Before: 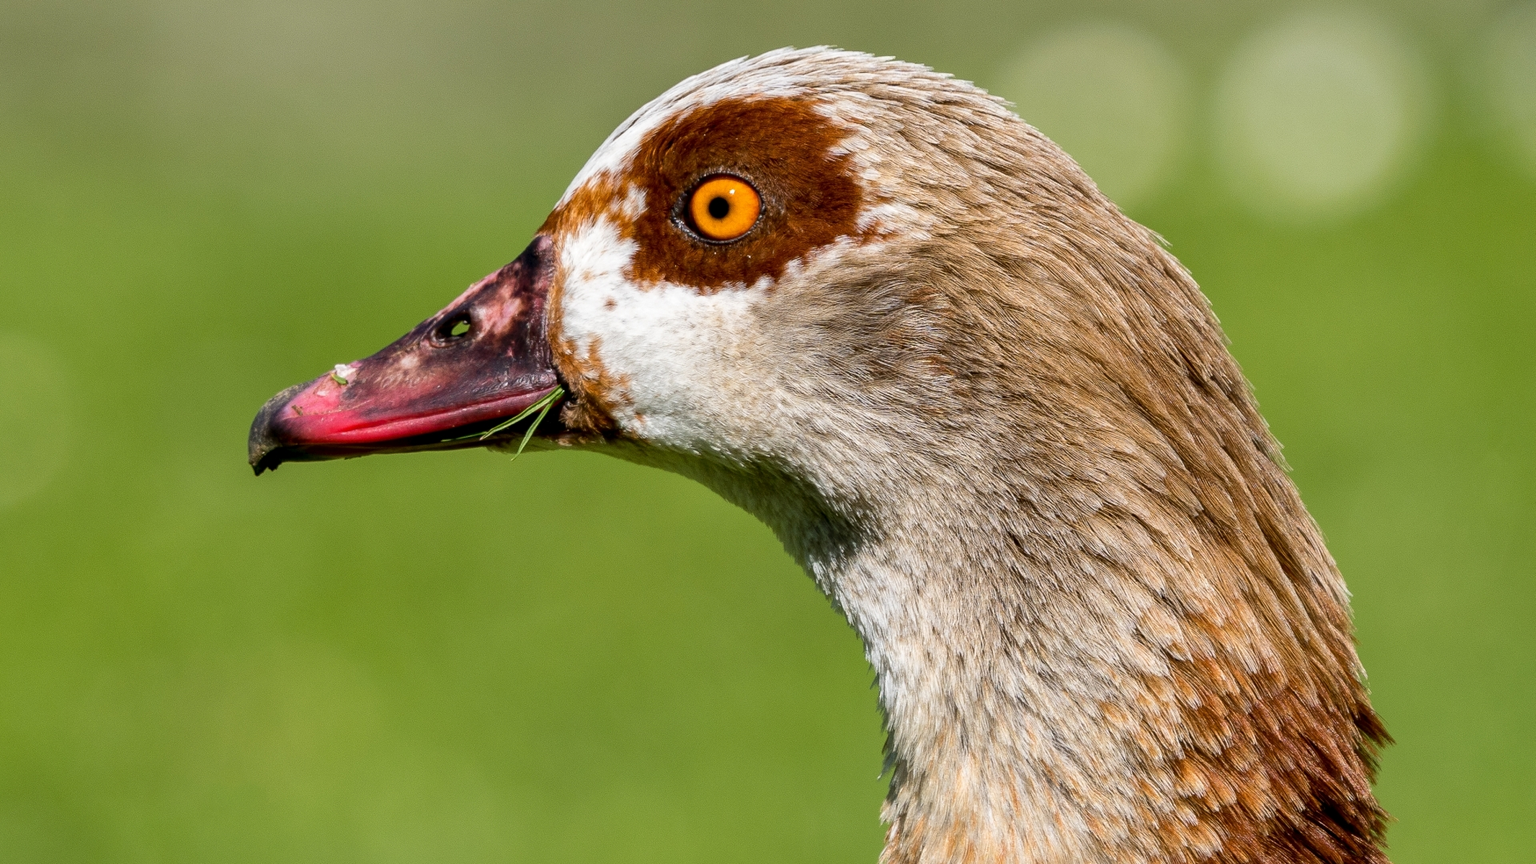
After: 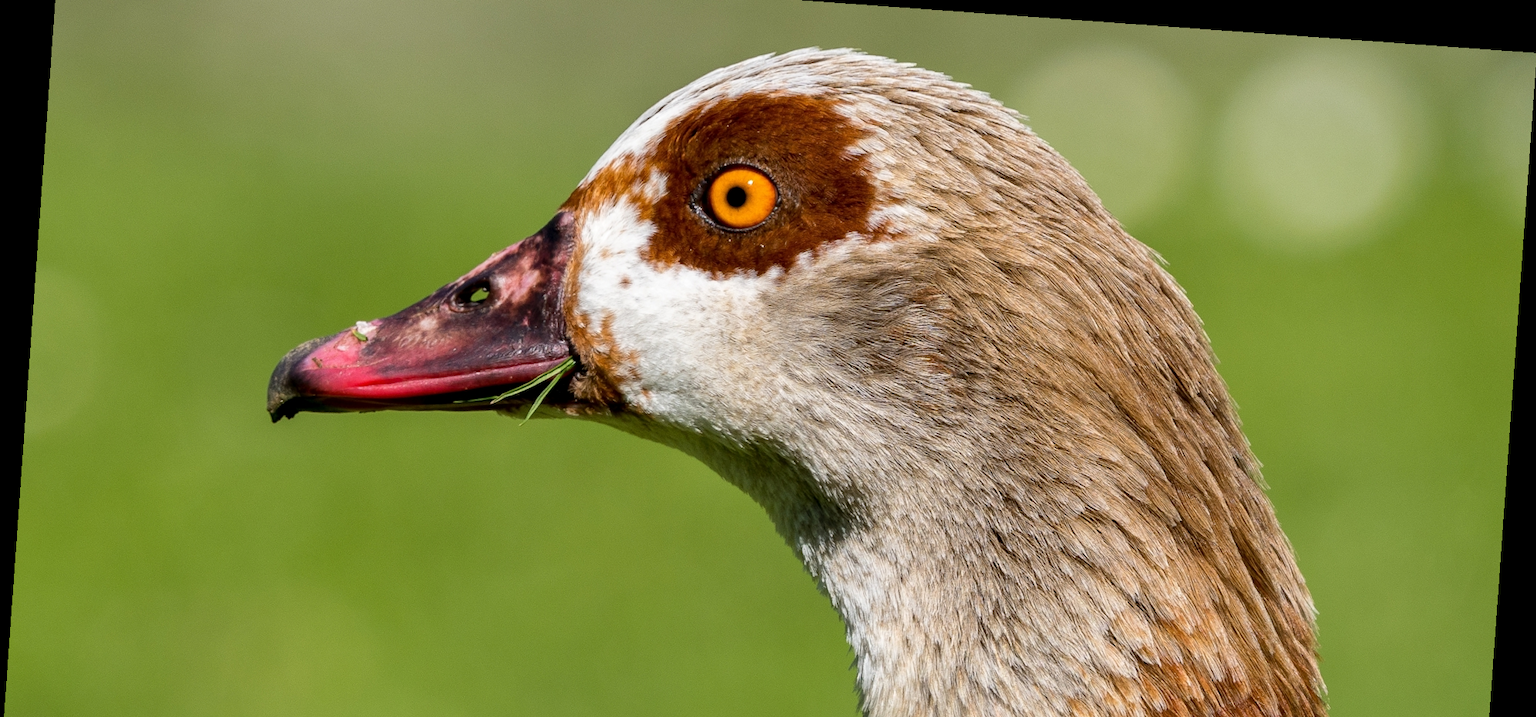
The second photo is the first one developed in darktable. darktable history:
rotate and perspective: rotation 4.1°, automatic cropping off
crop: top 5.667%, bottom 17.637%
